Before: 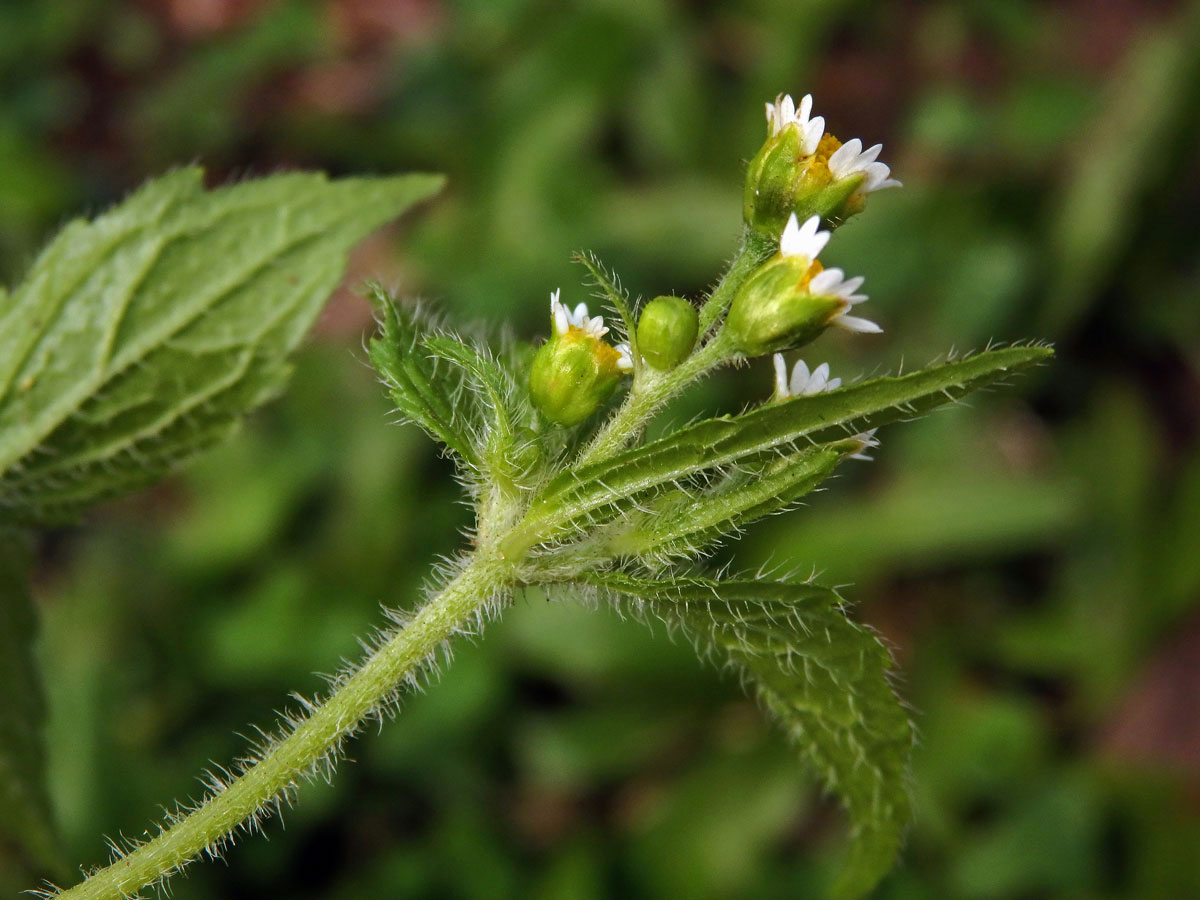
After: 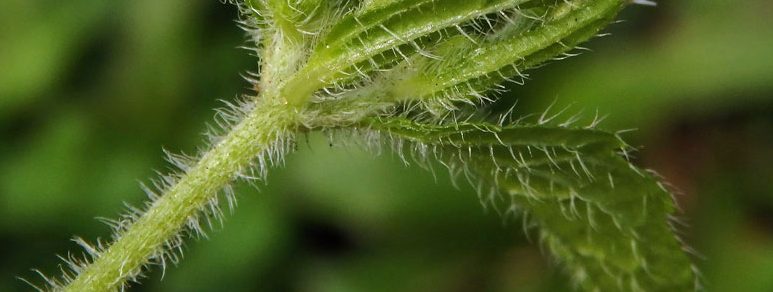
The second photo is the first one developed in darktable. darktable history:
crop: left 18.116%, top 50.621%, right 17.386%, bottom 16.892%
